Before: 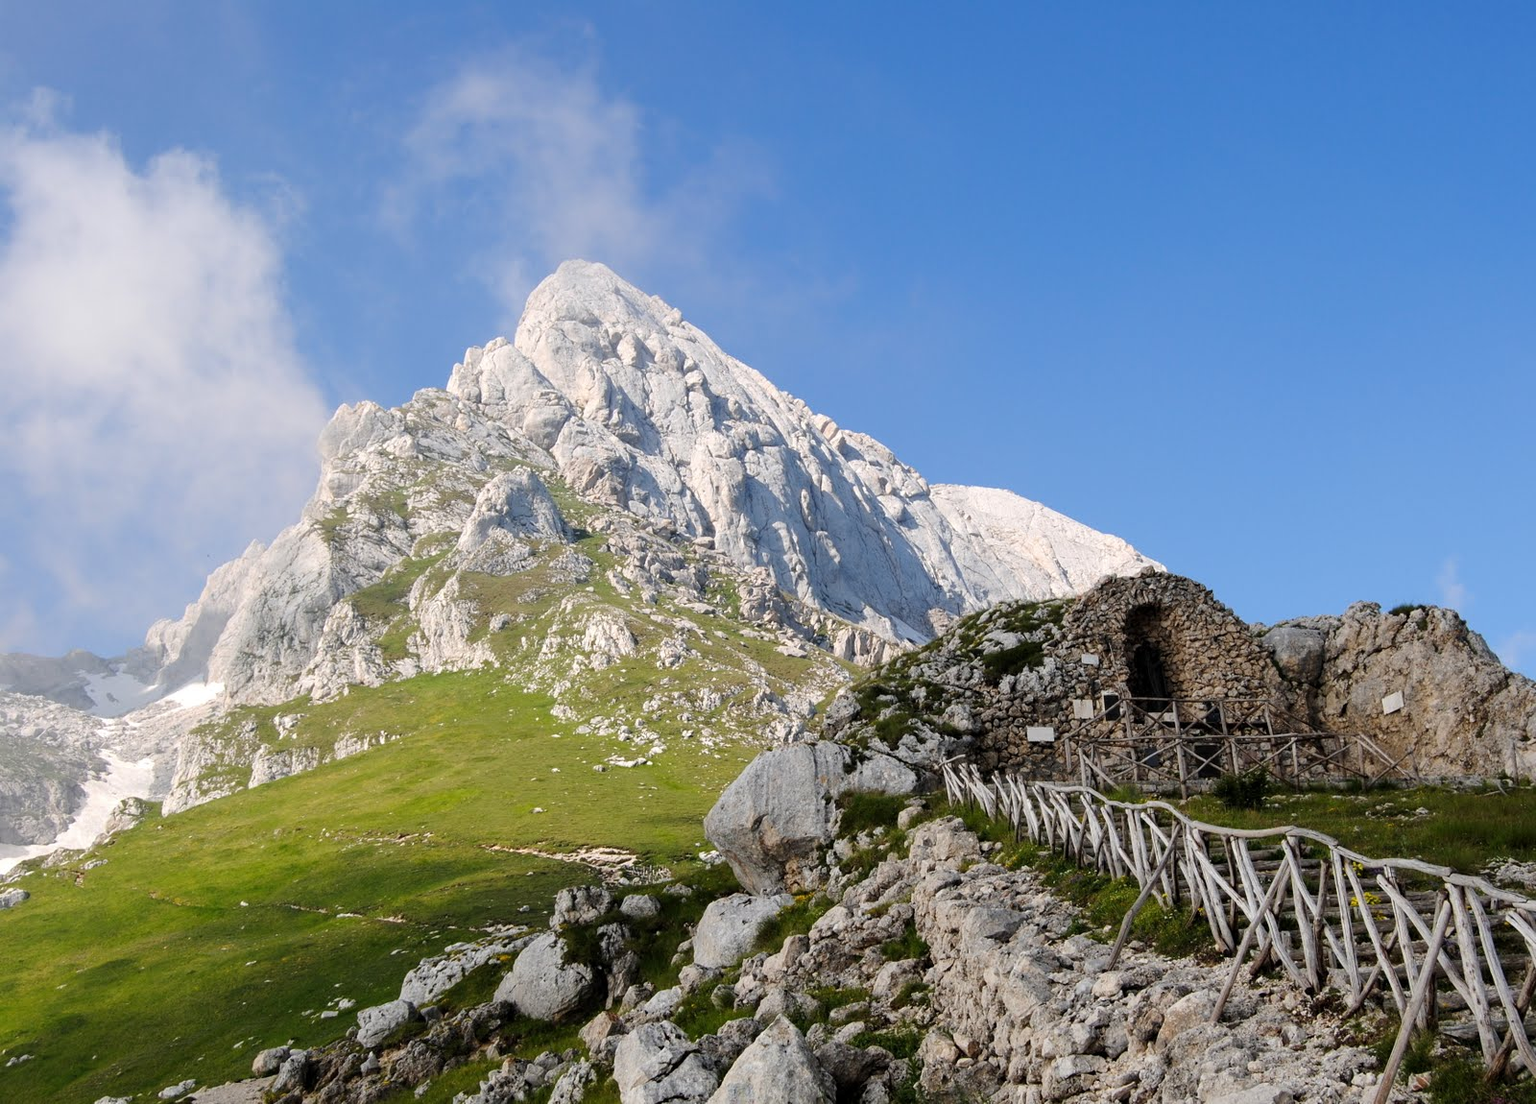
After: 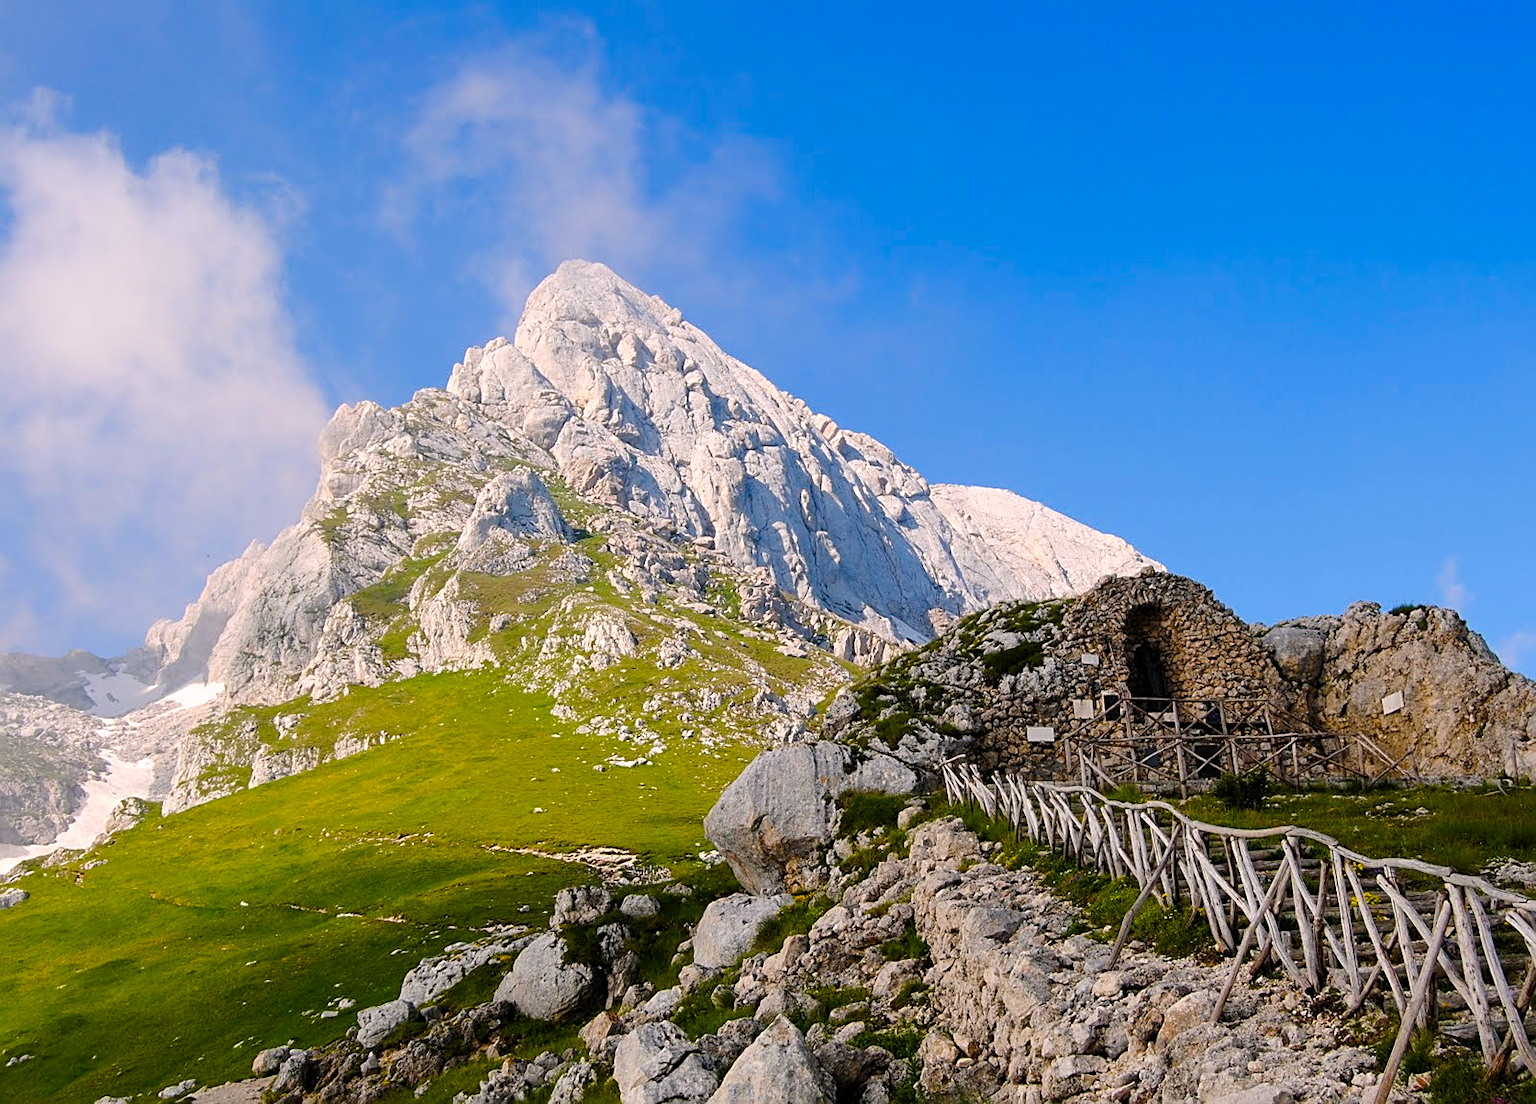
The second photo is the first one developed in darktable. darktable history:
sharpen: on, module defaults
color balance rgb: highlights gain › chroma 0.967%, highlights gain › hue 24.74°, linear chroma grading › shadows 31.722%, linear chroma grading › global chroma -2.459%, linear chroma grading › mid-tones 3.573%, perceptual saturation grading › global saturation 40.392%
